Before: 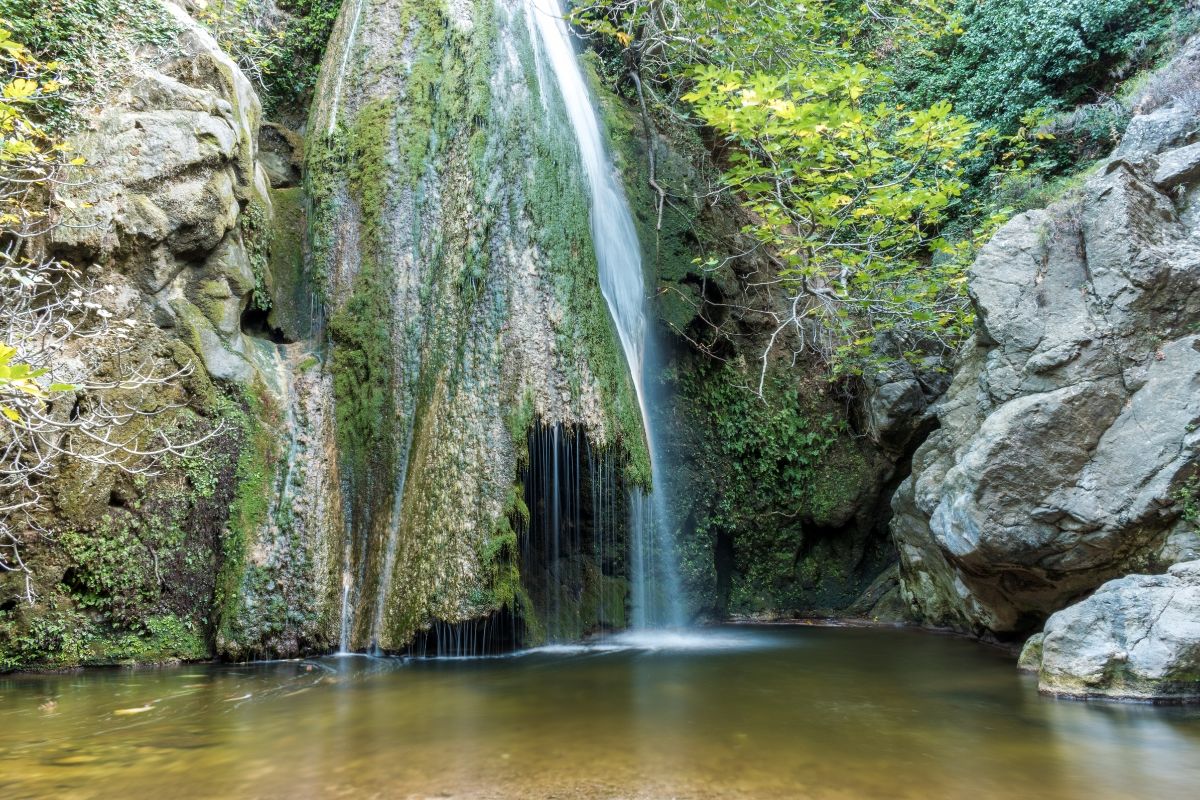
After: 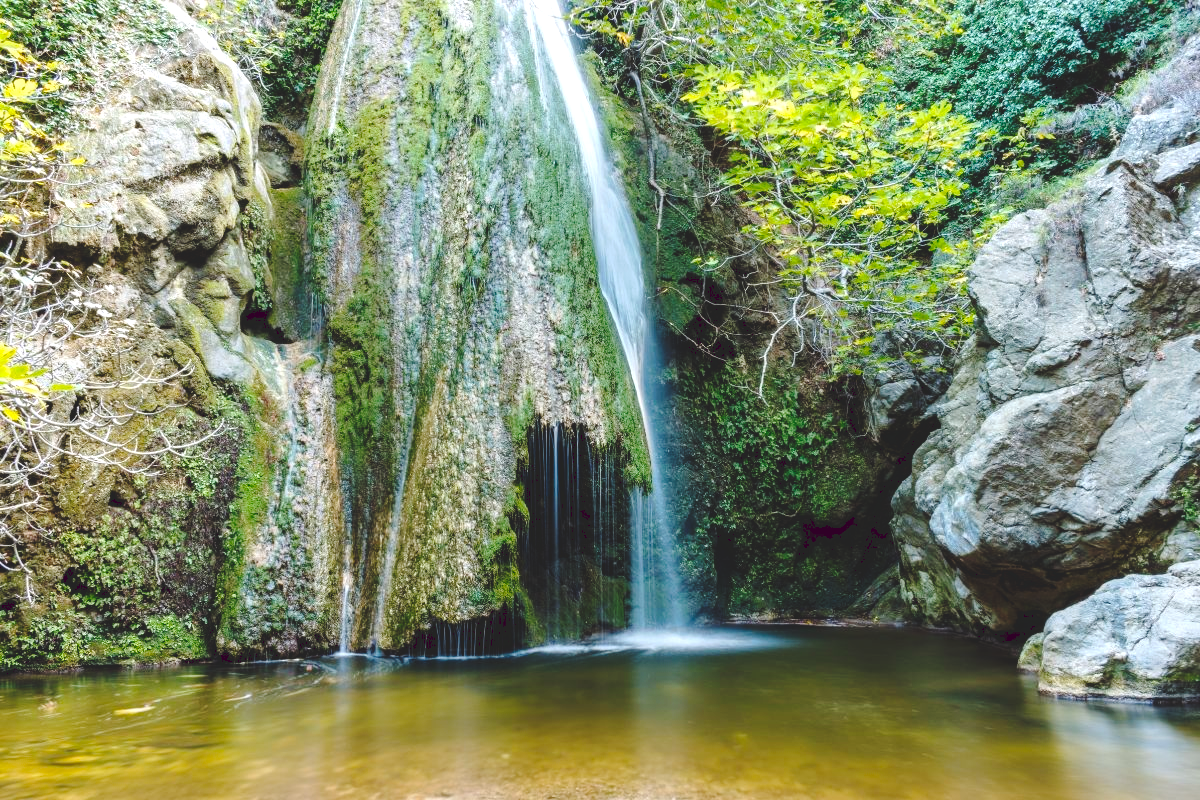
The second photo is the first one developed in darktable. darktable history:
color balance: lift [1, 1.001, 0.999, 1.001], gamma [1, 1.004, 1.007, 0.993], gain [1, 0.991, 0.987, 1.013], contrast 7.5%, contrast fulcrum 10%, output saturation 115%
tone curve: curves: ch0 [(0, 0) (0.003, 0.139) (0.011, 0.14) (0.025, 0.138) (0.044, 0.14) (0.069, 0.149) (0.1, 0.161) (0.136, 0.179) (0.177, 0.203) (0.224, 0.245) (0.277, 0.302) (0.335, 0.382) (0.399, 0.461) (0.468, 0.546) (0.543, 0.614) (0.623, 0.687) (0.709, 0.758) (0.801, 0.84) (0.898, 0.912) (1, 1)], preserve colors none
